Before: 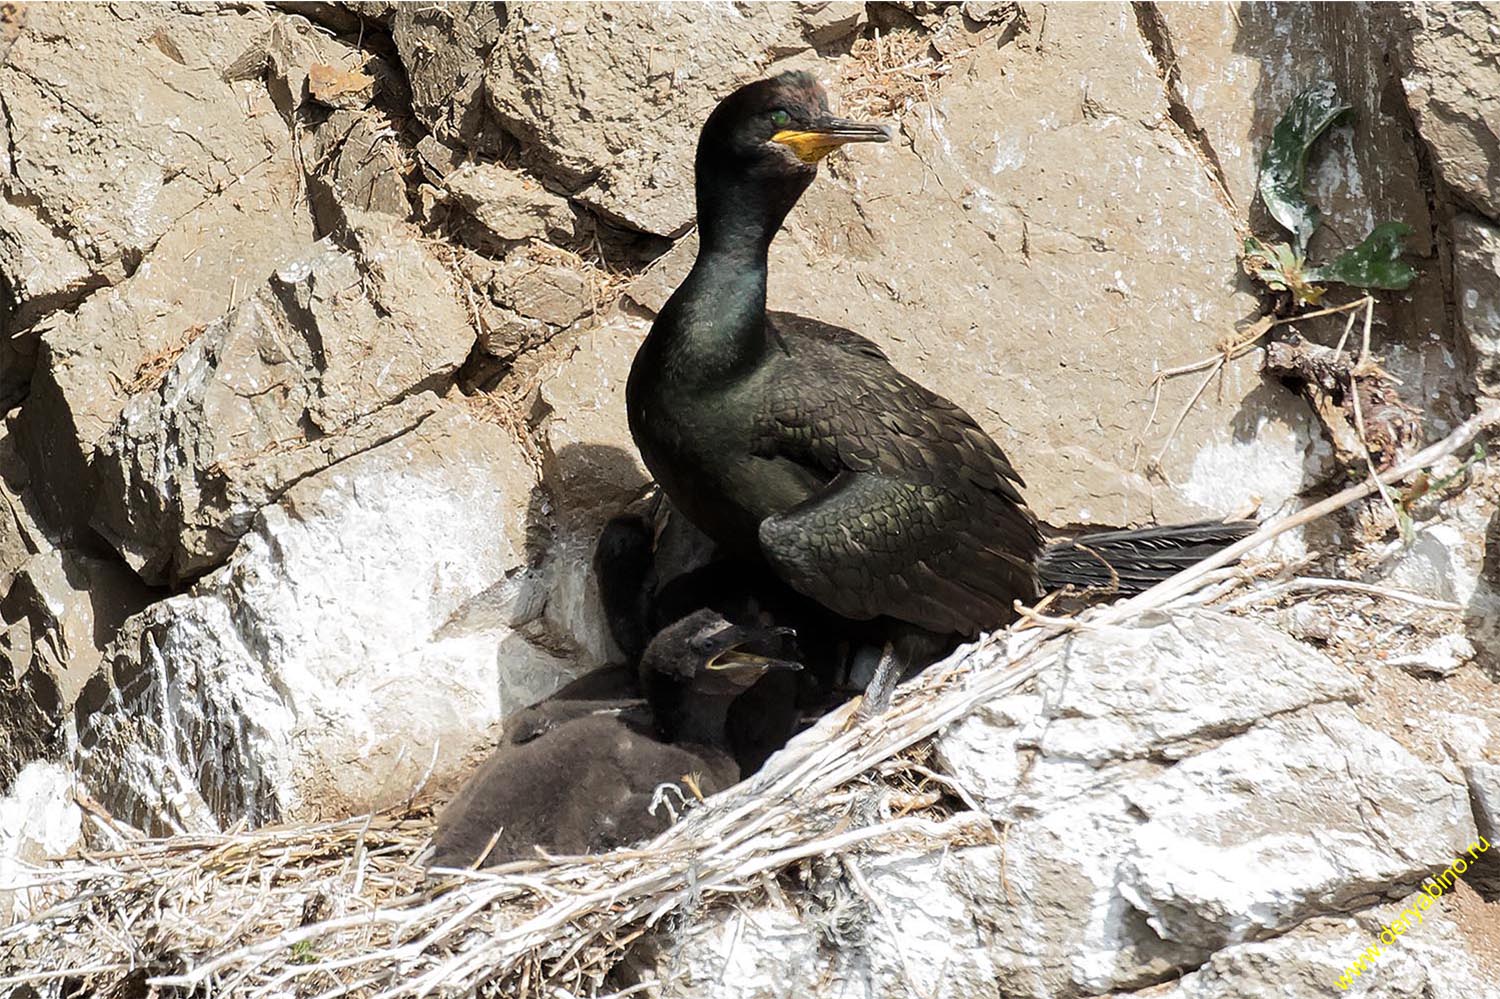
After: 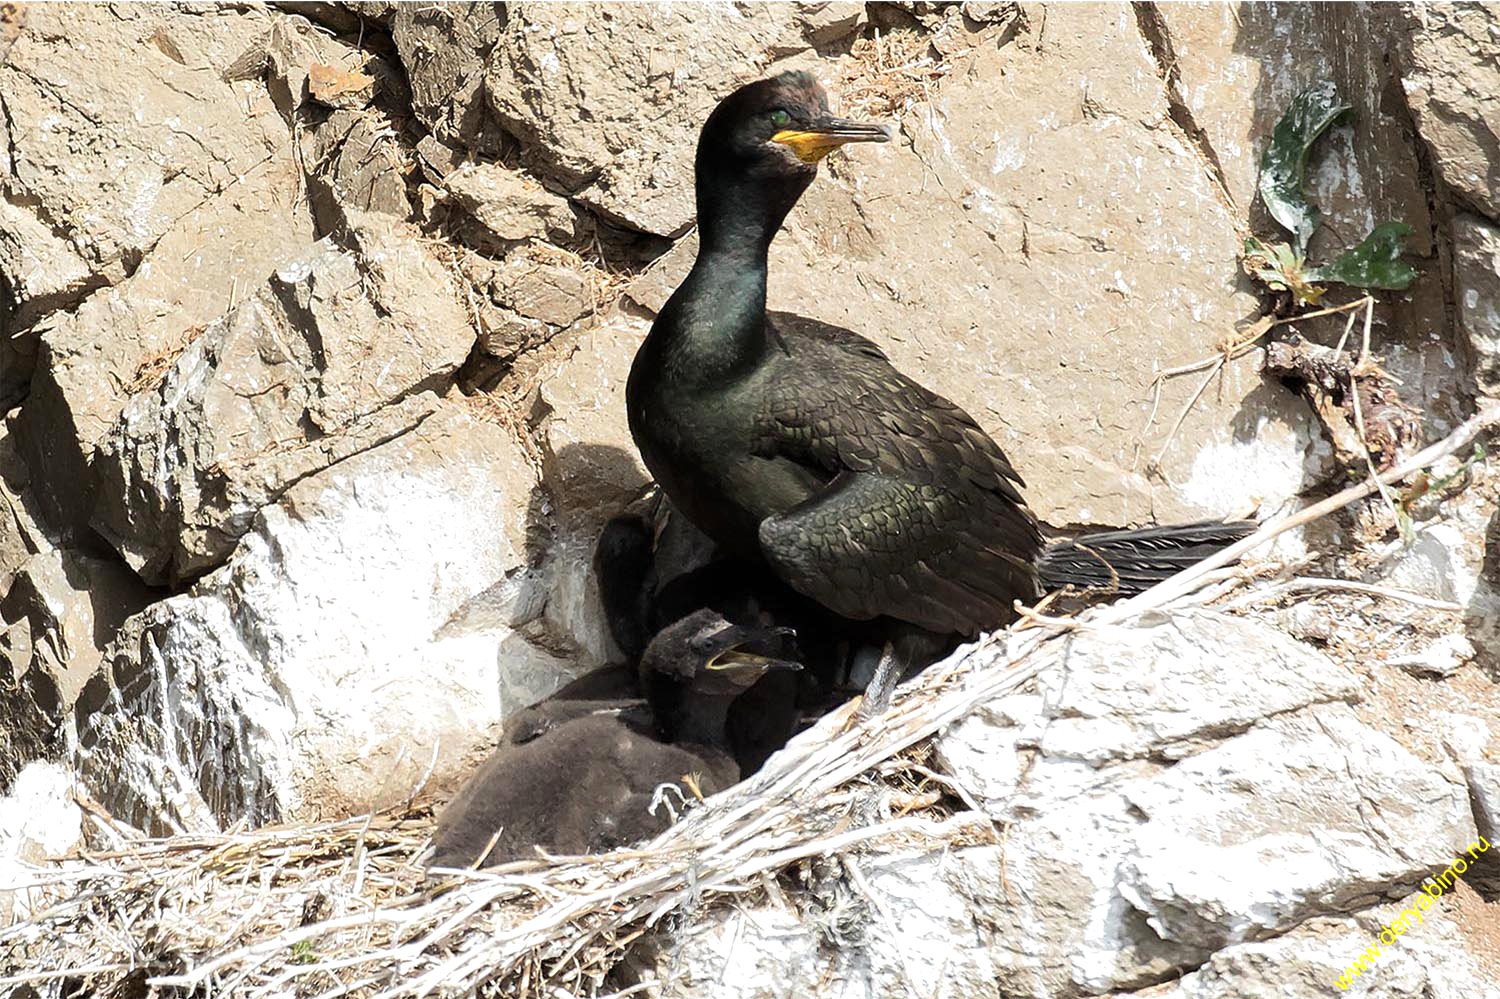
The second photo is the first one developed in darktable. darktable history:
exposure: exposure 0.243 EV, compensate exposure bias true, compensate highlight preservation false
